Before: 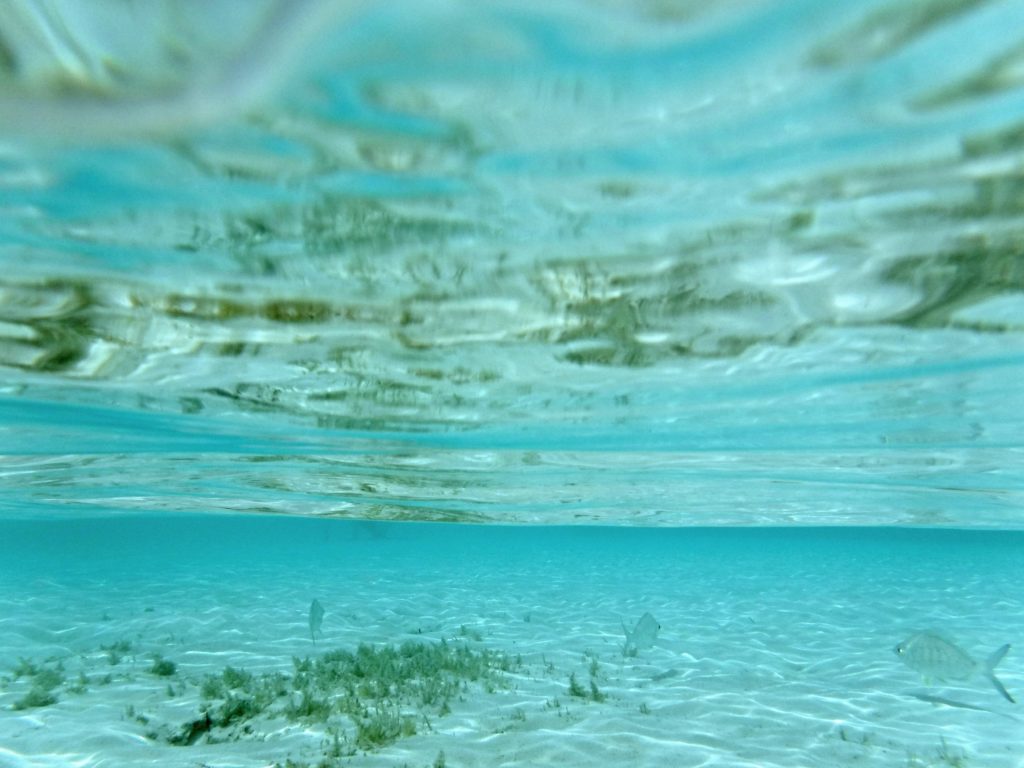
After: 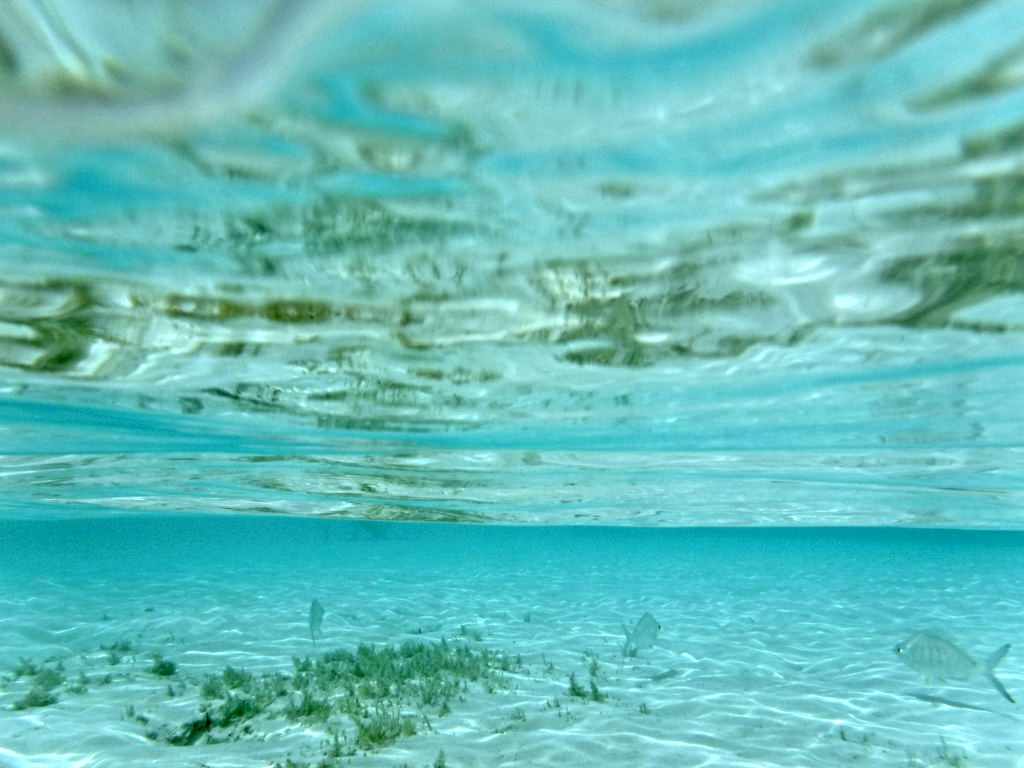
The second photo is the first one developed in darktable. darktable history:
tone equalizer: -7 EV 0.14 EV, -6 EV 0.609 EV, -5 EV 1.18 EV, -4 EV 1.31 EV, -3 EV 1.18 EV, -2 EV 0.6 EV, -1 EV 0.163 EV
local contrast: detail 130%
